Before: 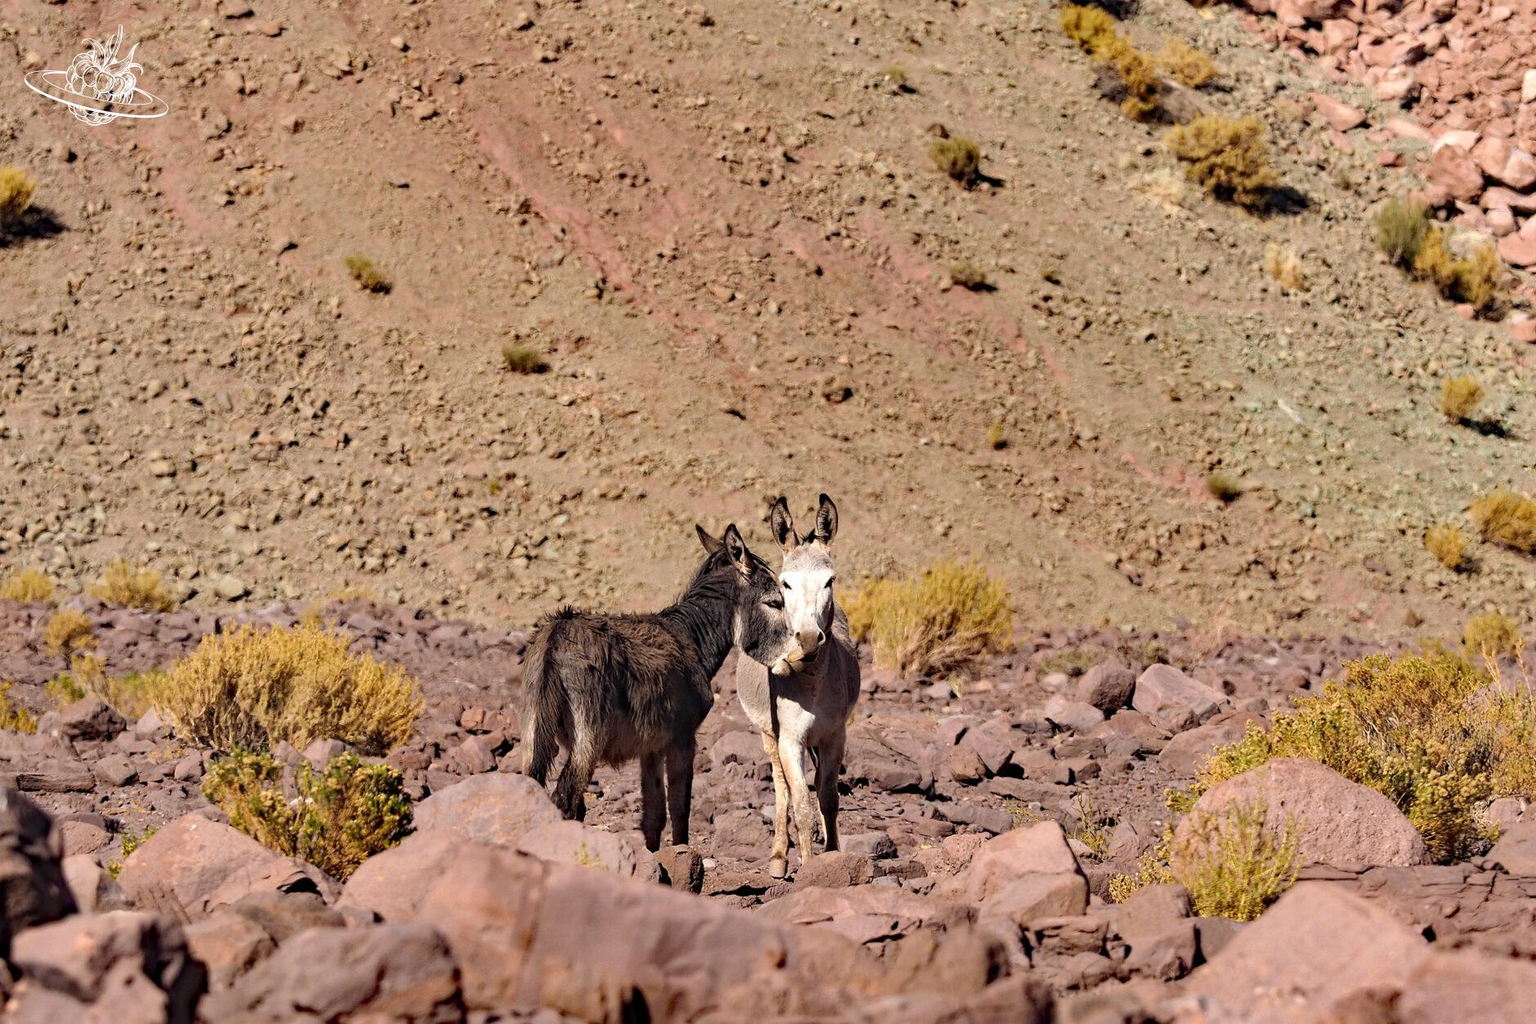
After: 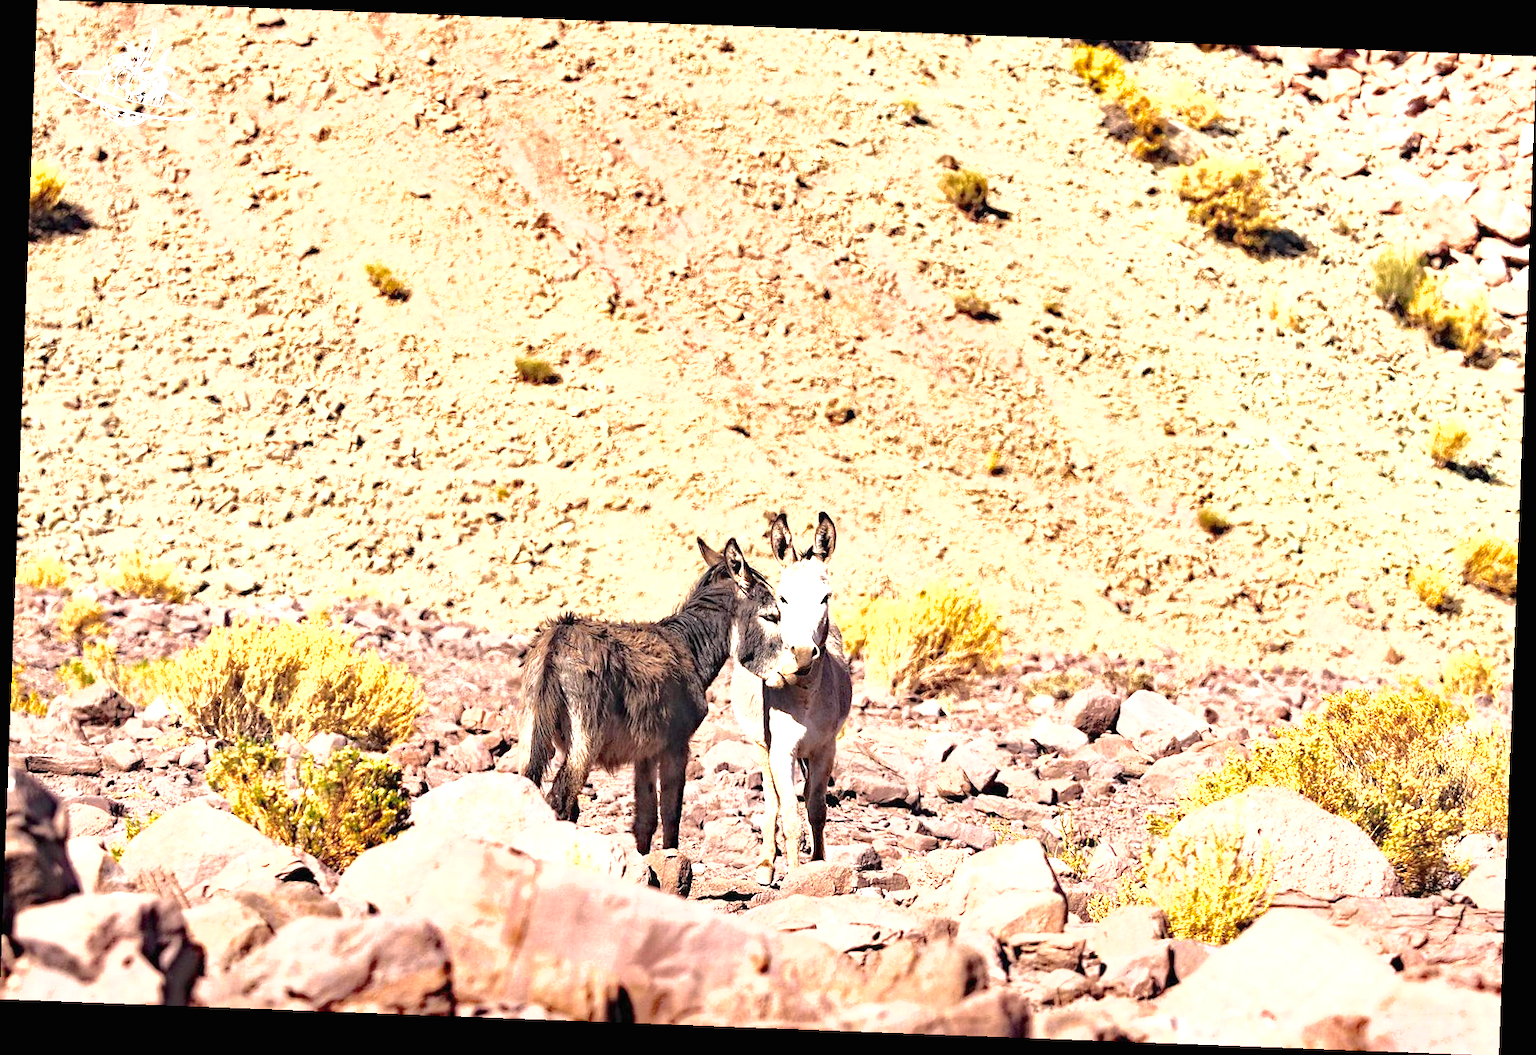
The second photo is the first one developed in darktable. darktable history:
rotate and perspective: rotation 2.17°, automatic cropping off
exposure: black level correction 0, exposure 1.741 EV, compensate exposure bias true, compensate highlight preservation false
shadows and highlights: shadows 10, white point adjustment 1, highlights -40
